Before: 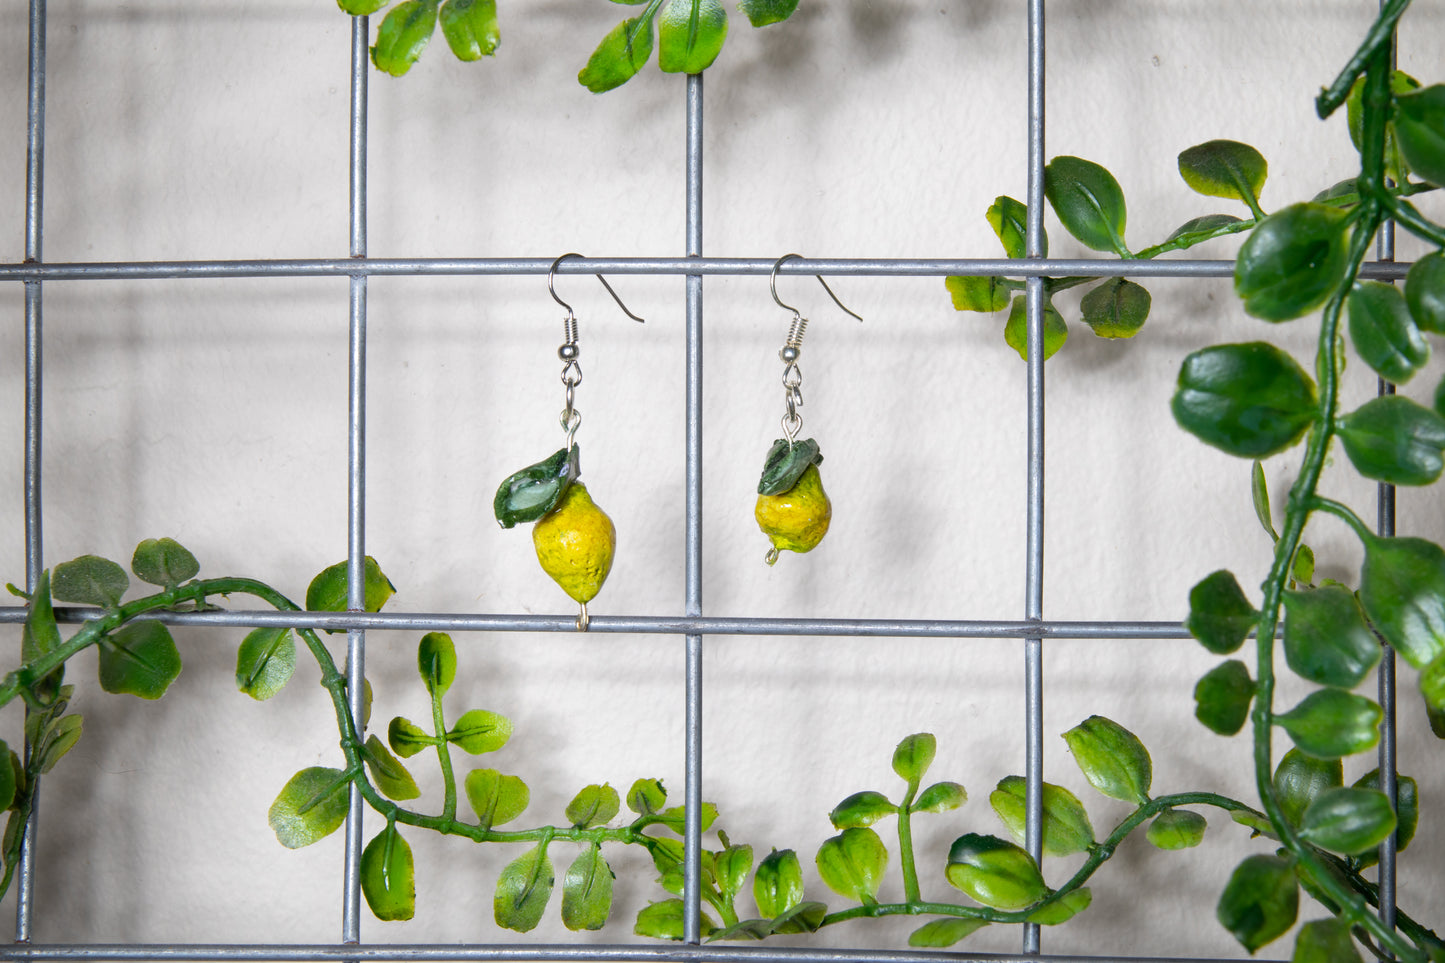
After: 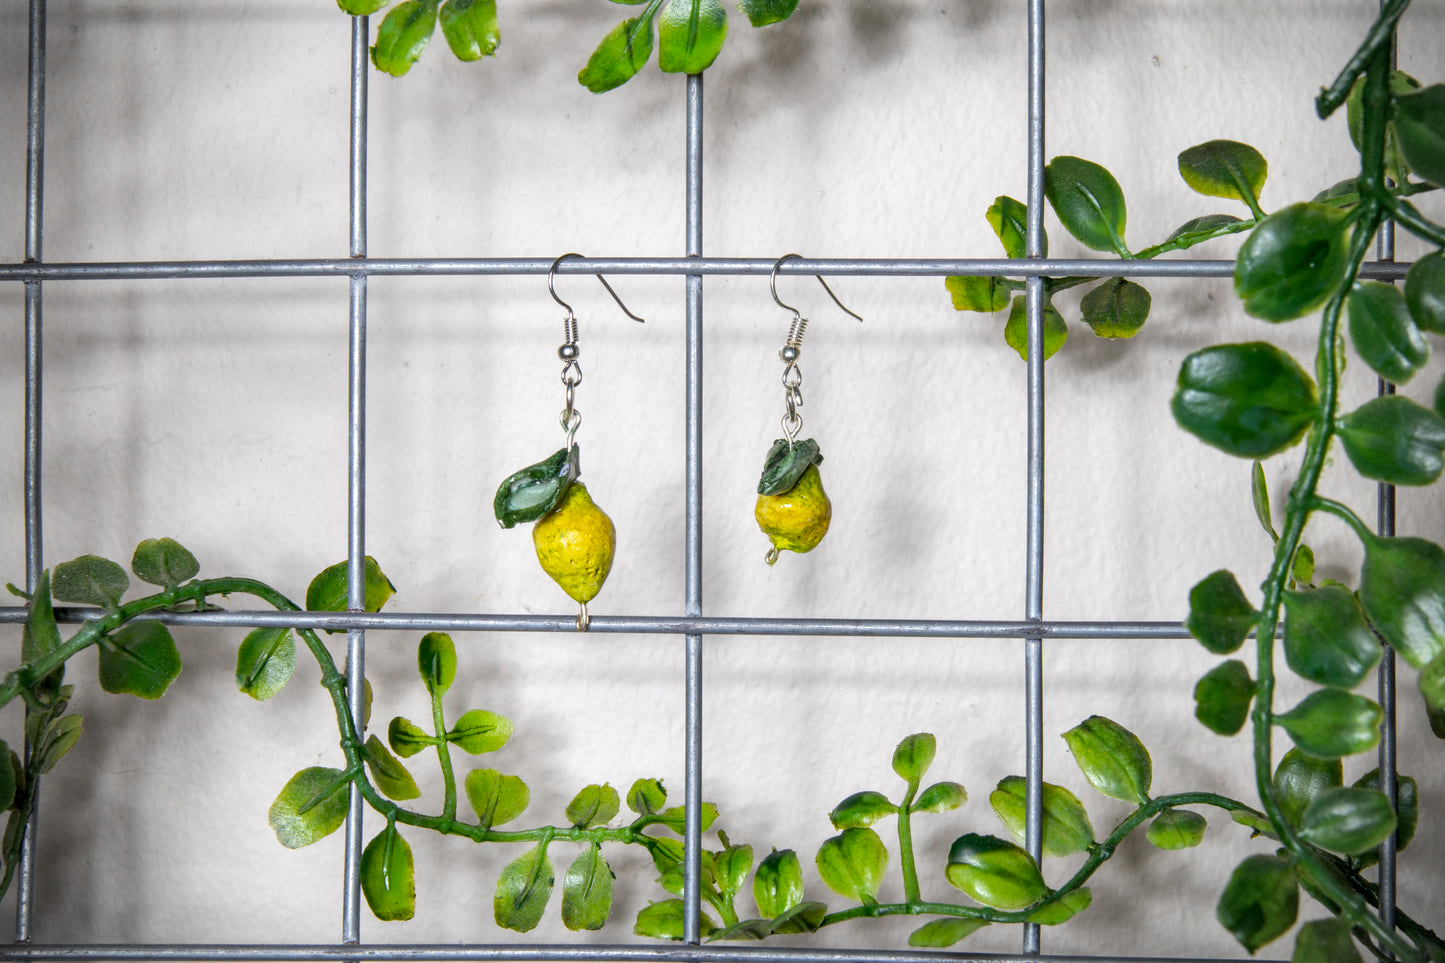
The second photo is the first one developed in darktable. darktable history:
vignetting: dithering 8-bit output, unbound false
local contrast: on, module defaults
